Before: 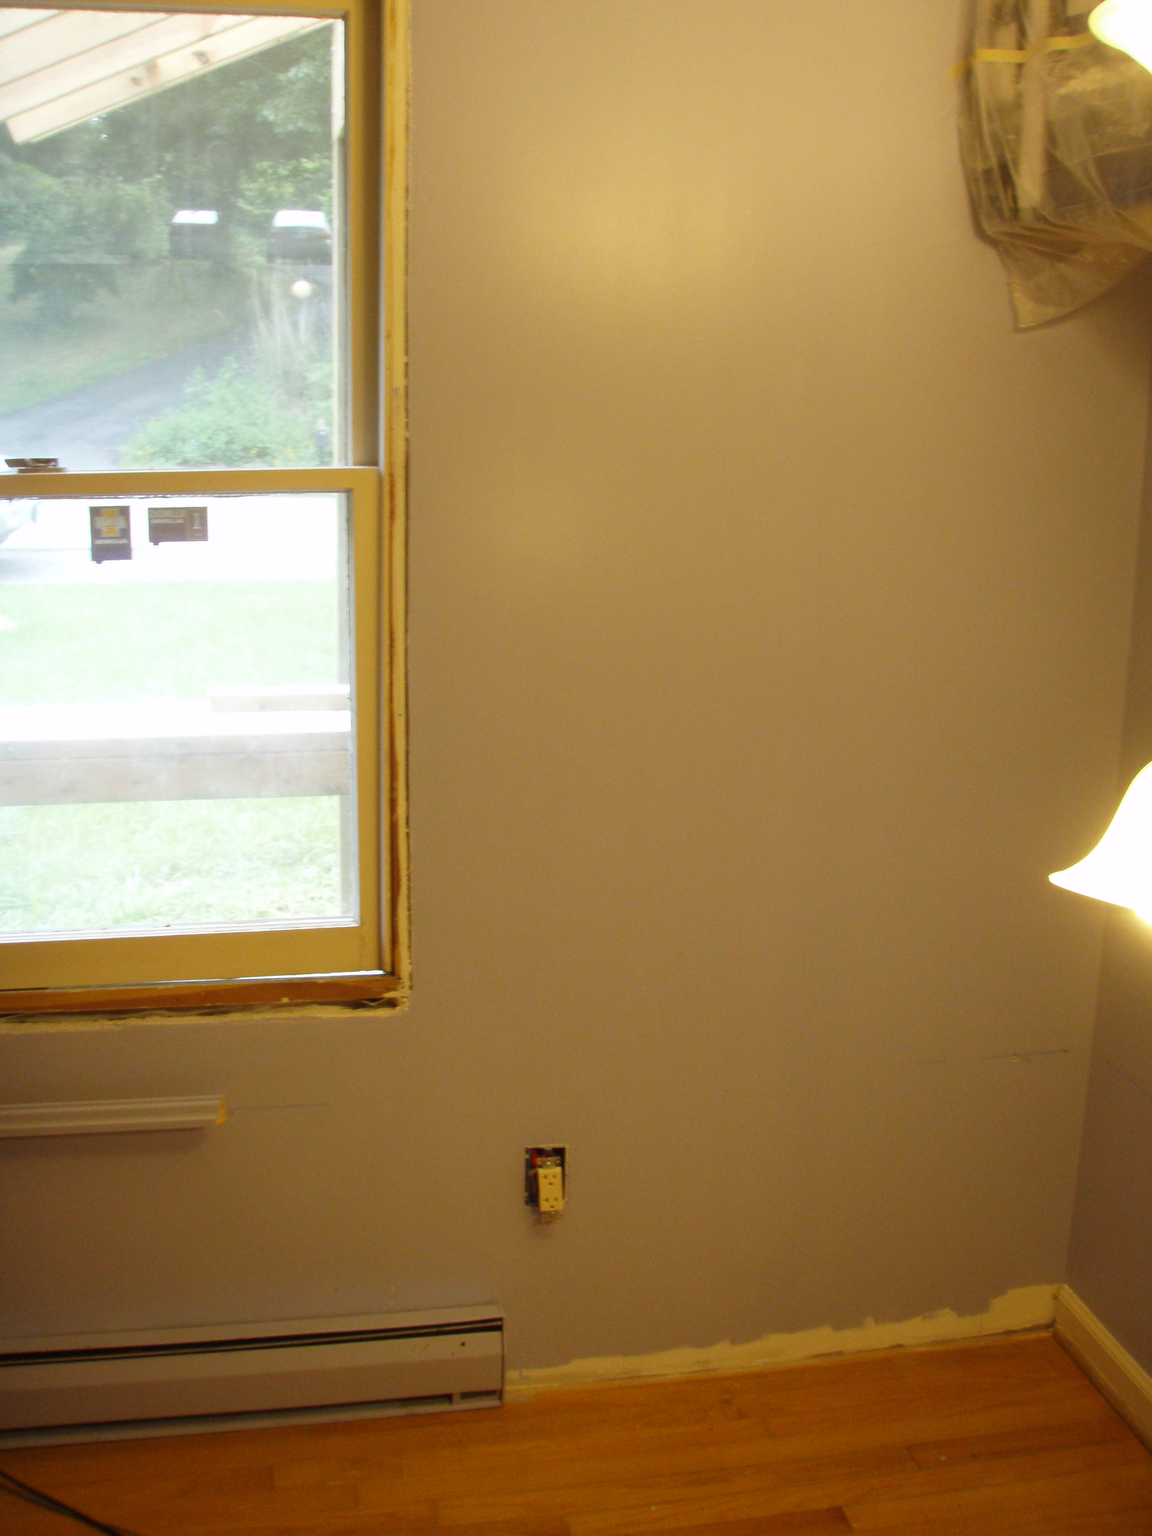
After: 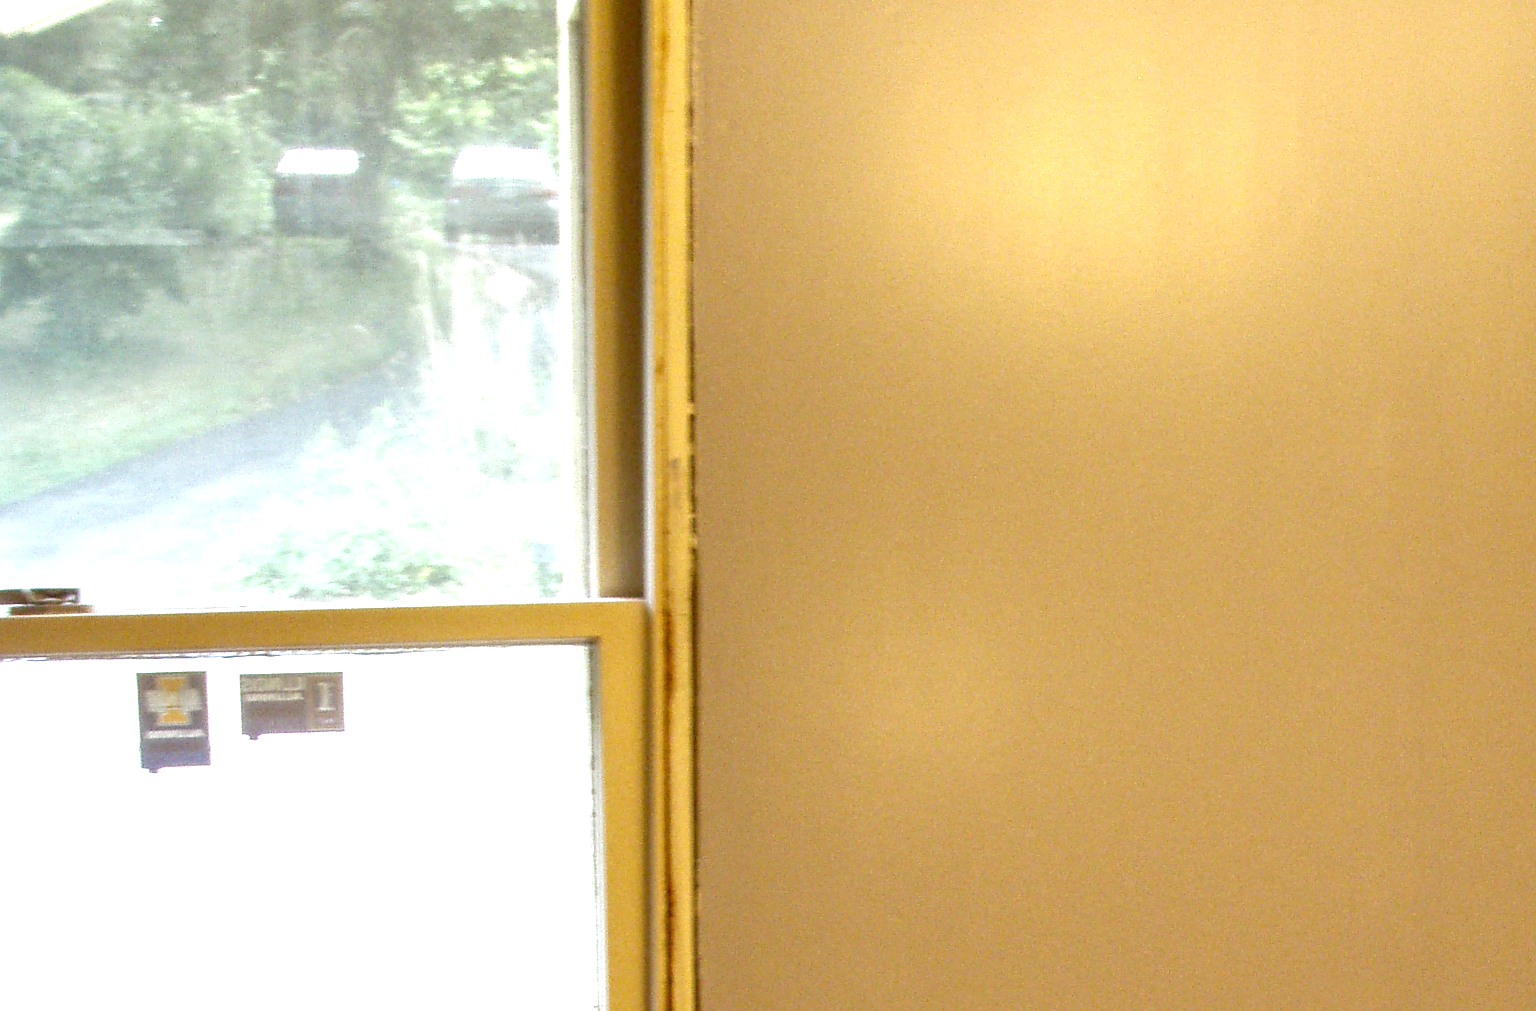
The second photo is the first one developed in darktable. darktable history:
crop: left 0.579%, top 7.627%, right 23.167%, bottom 54.275%
tone equalizer: -8 EV 0.001 EV, -7 EV -0.004 EV, -6 EV 0.009 EV, -5 EV 0.032 EV, -4 EV 0.276 EV, -3 EV 0.644 EV, -2 EV 0.584 EV, -1 EV 0.187 EV, +0 EV 0.024 EV
rotate and perspective: rotation -0.45°, automatic cropping original format, crop left 0.008, crop right 0.992, crop top 0.012, crop bottom 0.988
exposure: black level correction 0, exposure 0.5 EV, compensate highlight preservation false
local contrast: highlights 0%, shadows 0%, detail 182%
